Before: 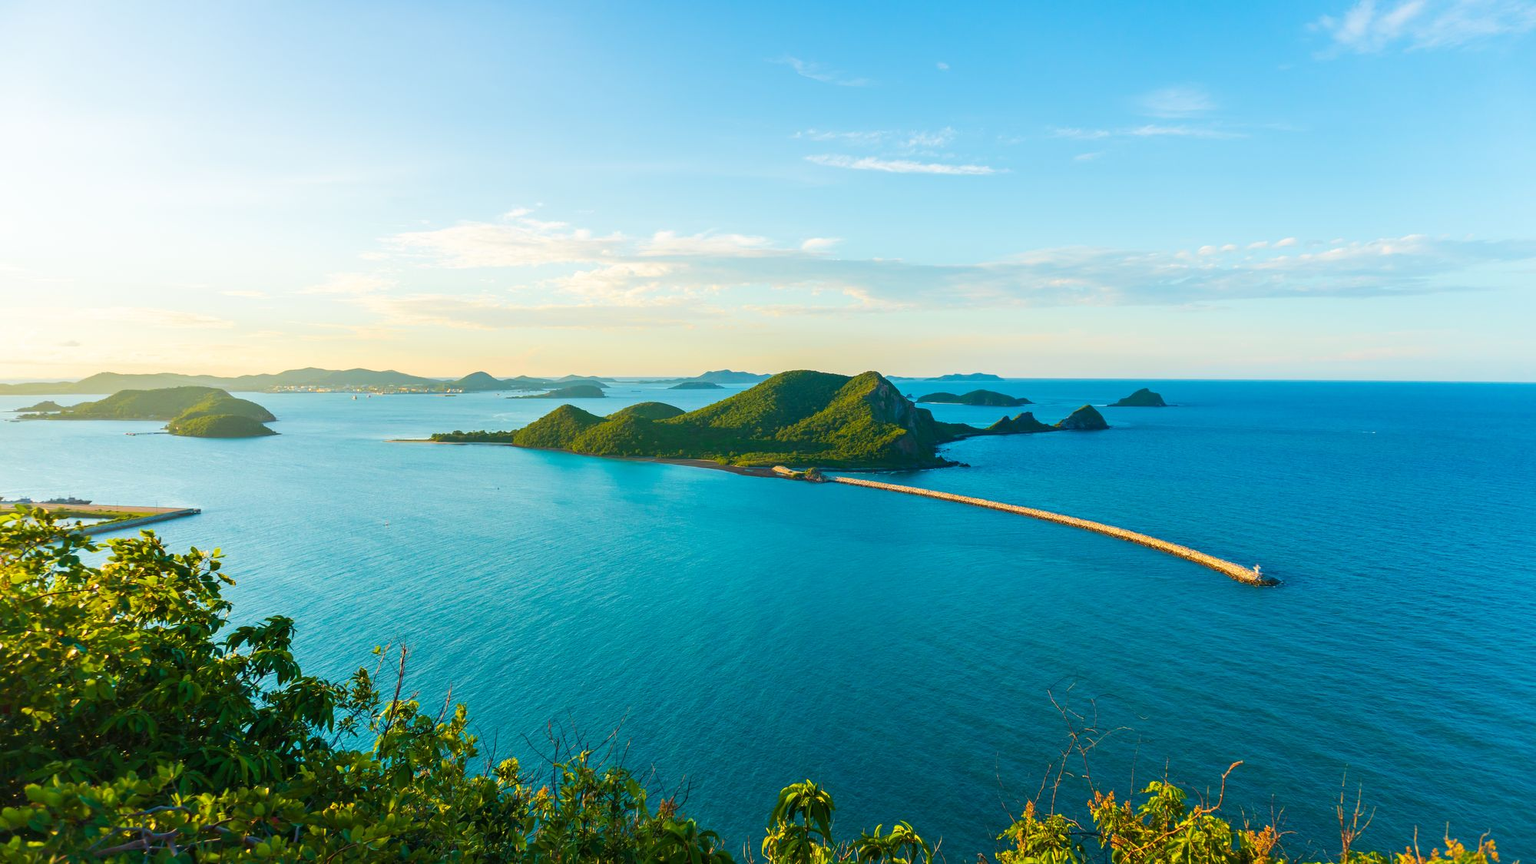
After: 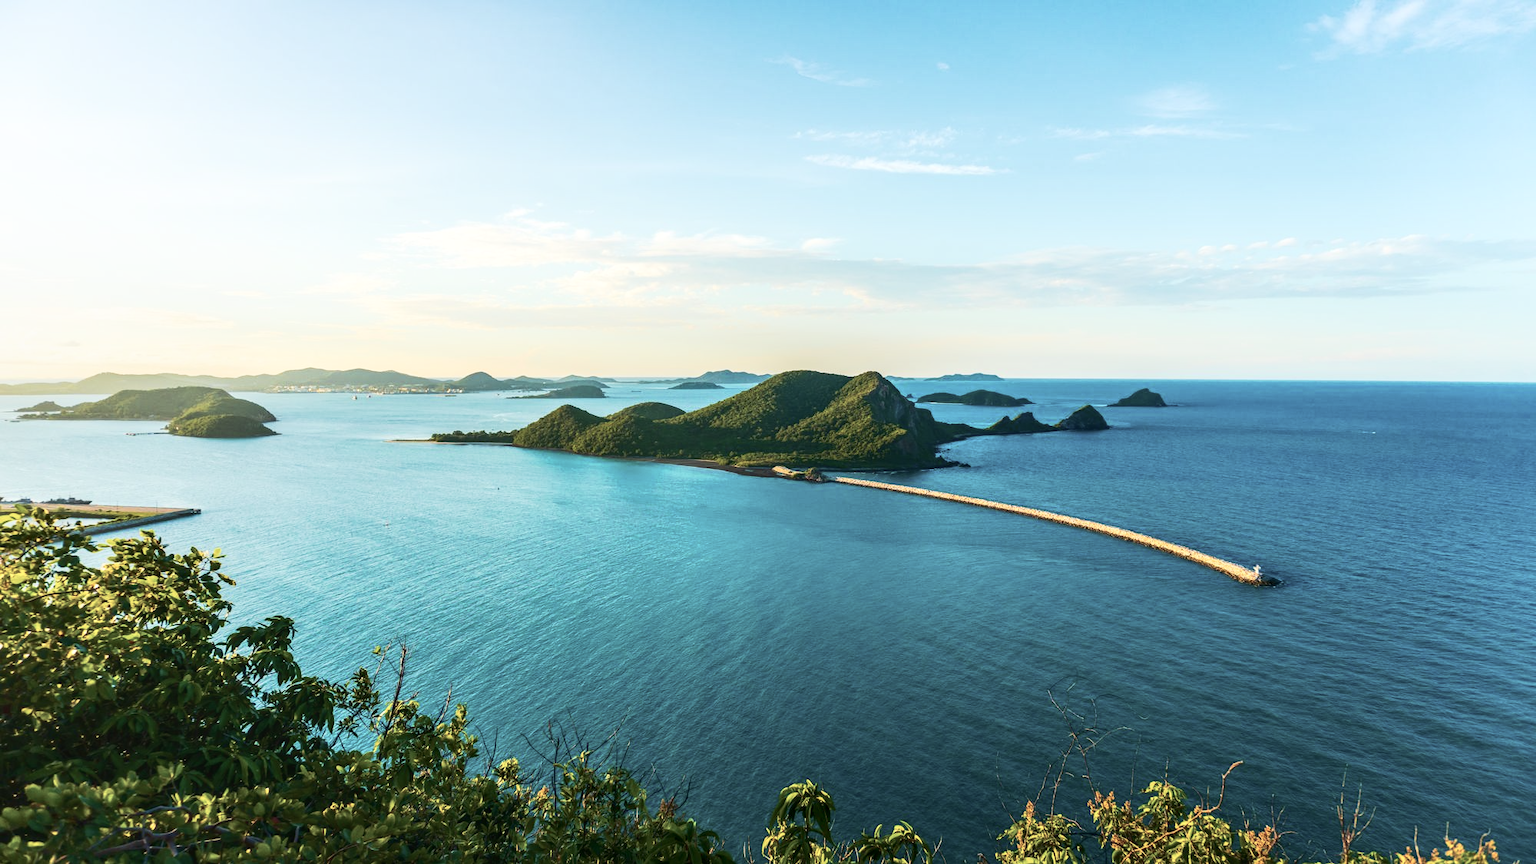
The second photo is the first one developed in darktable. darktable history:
tone curve: curves: ch0 [(0, 0.024) (0.119, 0.146) (0.474, 0.464) (0.718, 0.721) (0.817, 0.839) (1, 0.998)]; ch1 [(0, 0) (0.377, 0.416) (0.439, 0.451) (0.477, 0.477) (0.501, 0.503) (0.538, 0.544) (0.58, 0.602) (0.664, 0.676) (0.783, 0.804) (1, 1)]; ch2 [(0, 0) (0.38, 0.405) (0.463, 0.456) (0.498, 0.497) (0.524, 0.535) (0.578, 0.576) (0.648, 0.665) (1, 1)], preserve colors none
local contrast: on, module defaults
contrast brightness saturation: contrast 0.247, saturation -0.319
